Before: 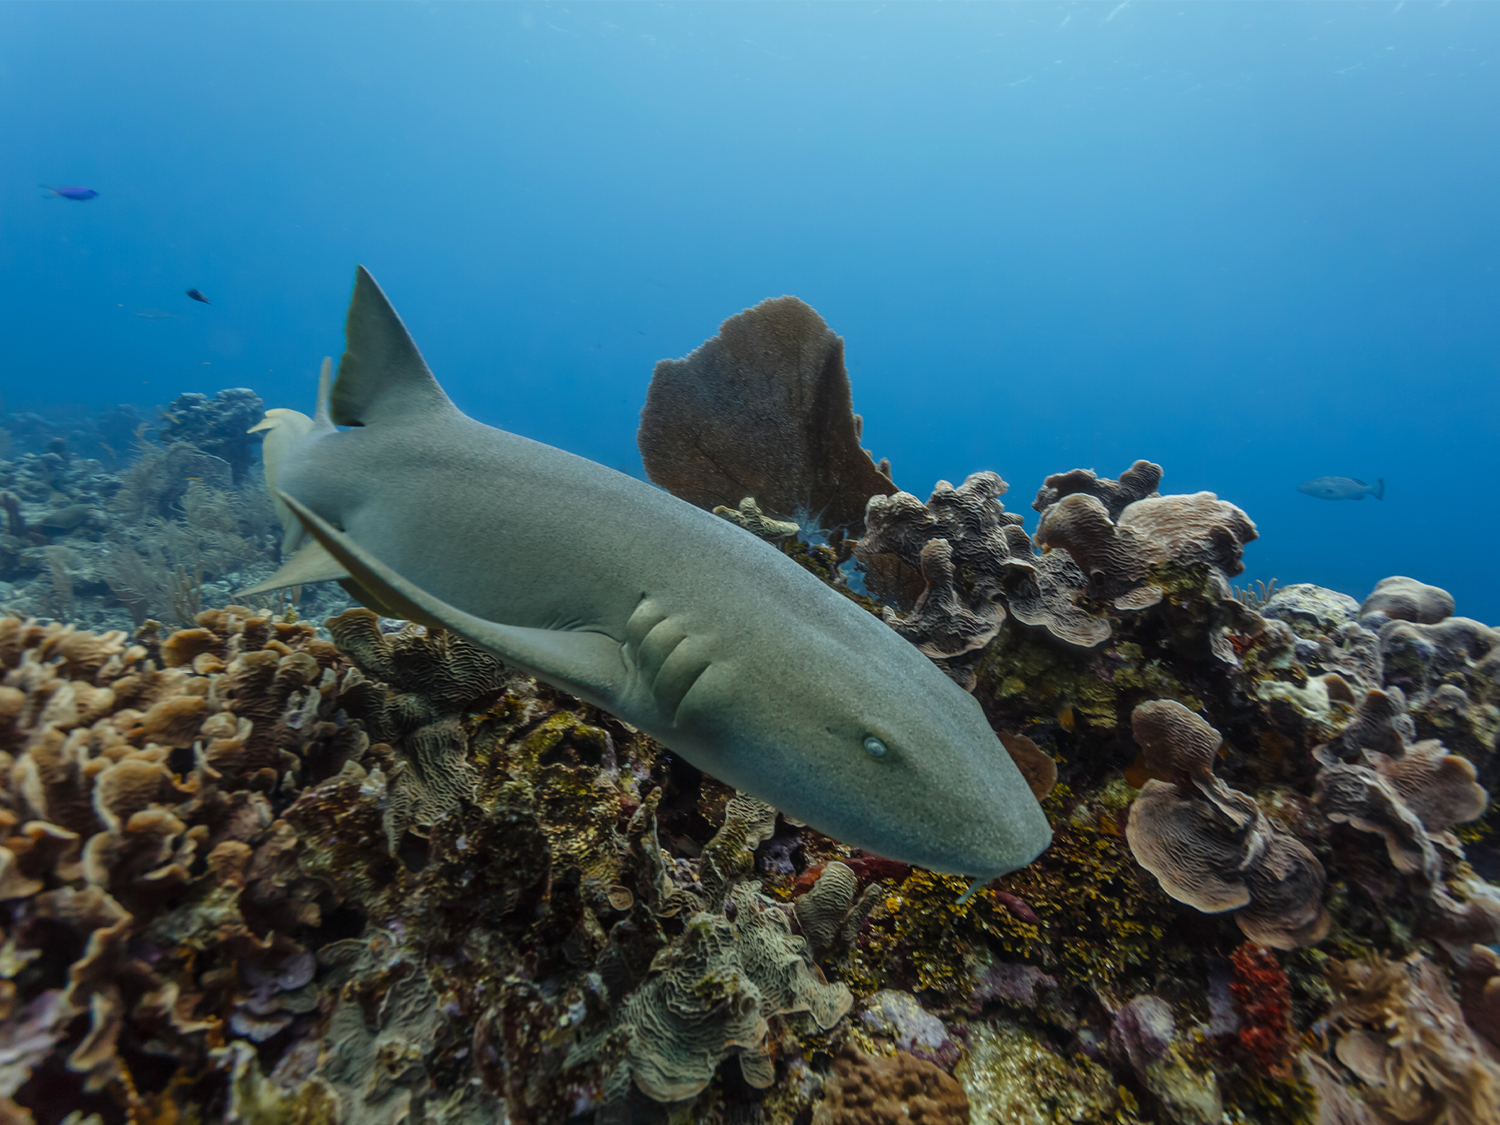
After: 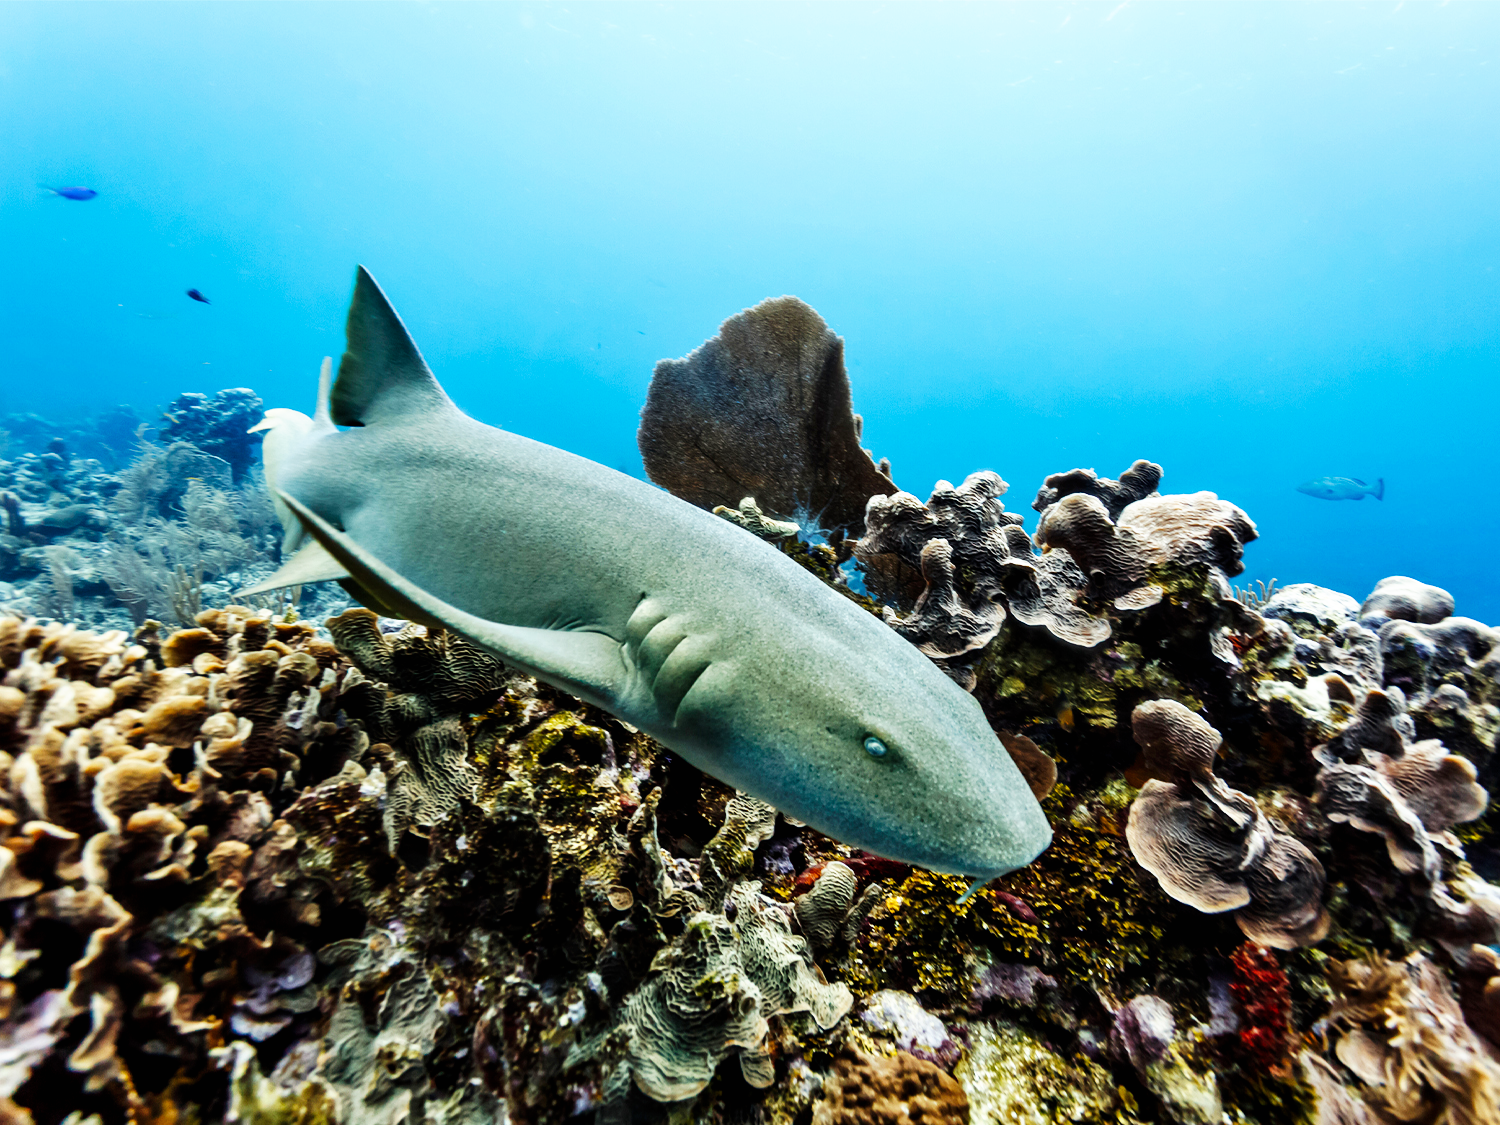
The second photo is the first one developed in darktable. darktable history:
contrast equalizer: y [[0.586, 0.584, 0.576, 0.565, 0.552, 0.539], [0.5 ×6], [0.97, 0.959, 0.919, 0.859, 0.789, 0.717], [0 ×6], [0 ×6]]
base curve: curves: ch0 [(0, 0) (0.007, 0.004) (0.027, 0.03) (0.046, 0.07) (0.207, 0.54) (0.442, 0.872) (0.673, 0.972) (1, 1)], preserve colors none
